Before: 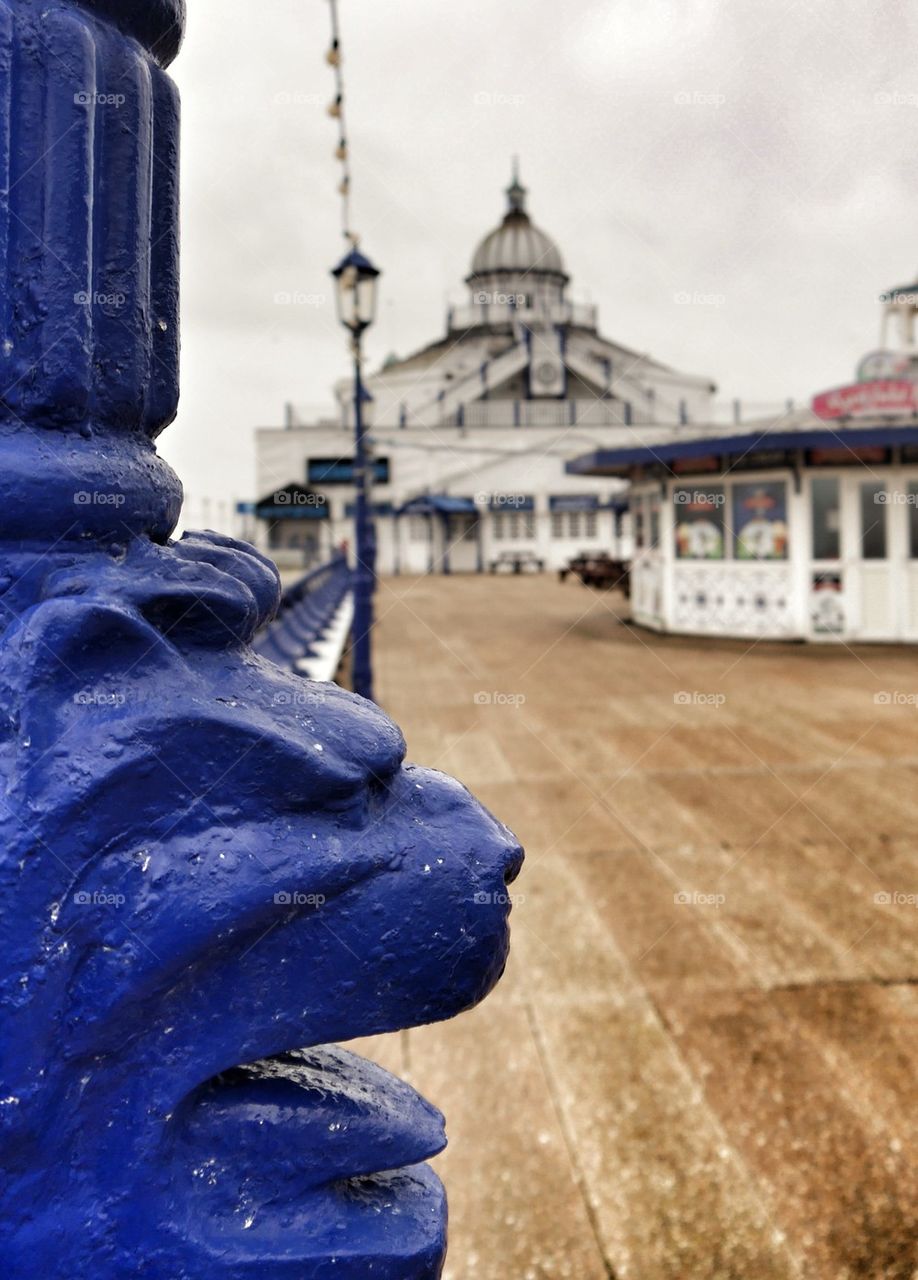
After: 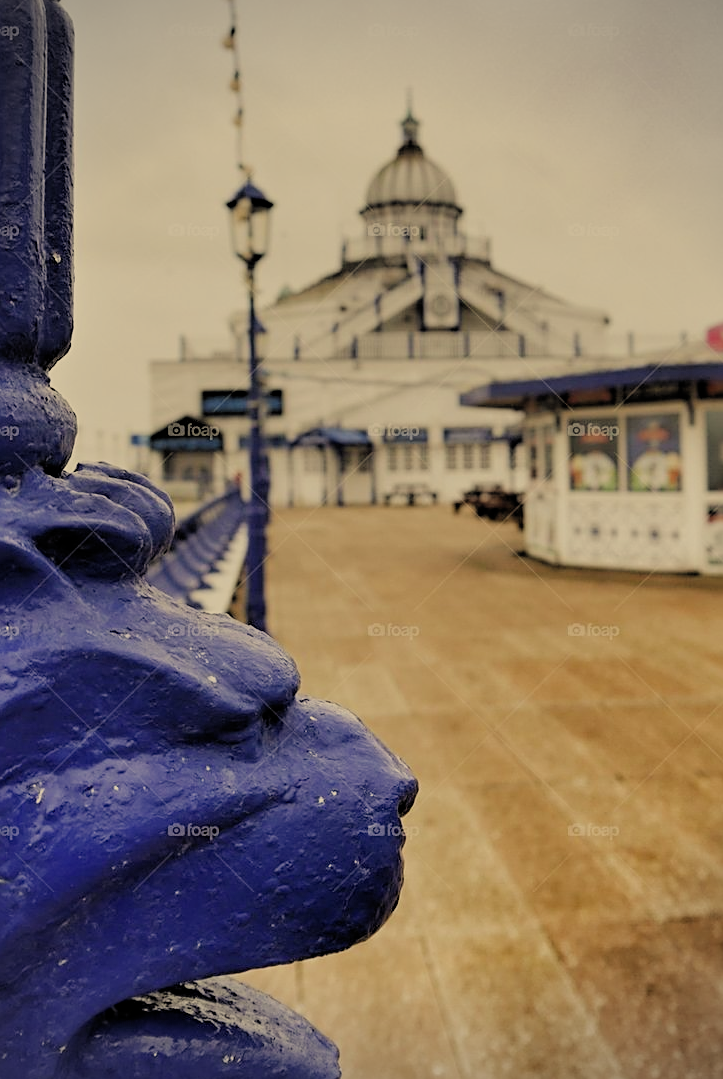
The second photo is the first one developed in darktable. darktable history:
filmic rgb: black relative exposure -6.53 EV, white relative exposure 4.73 EV, hardness 3.12, contrast 0.811, add noise in highlights 0.001, color science v3 (2019), use custom middle-gray values true, contrast in highlights soft
crop: left 11.553%, top 5.366%, right 9.586%, bottom 10.327%
sharpen: on, module defaults
color correction: highlights a* 2.73, highlights b* 23.21
vignetting: center (0, 0.008), unbound false
exposure: black level correction 0, exposure 0 EV, compensate highlight preservation false
